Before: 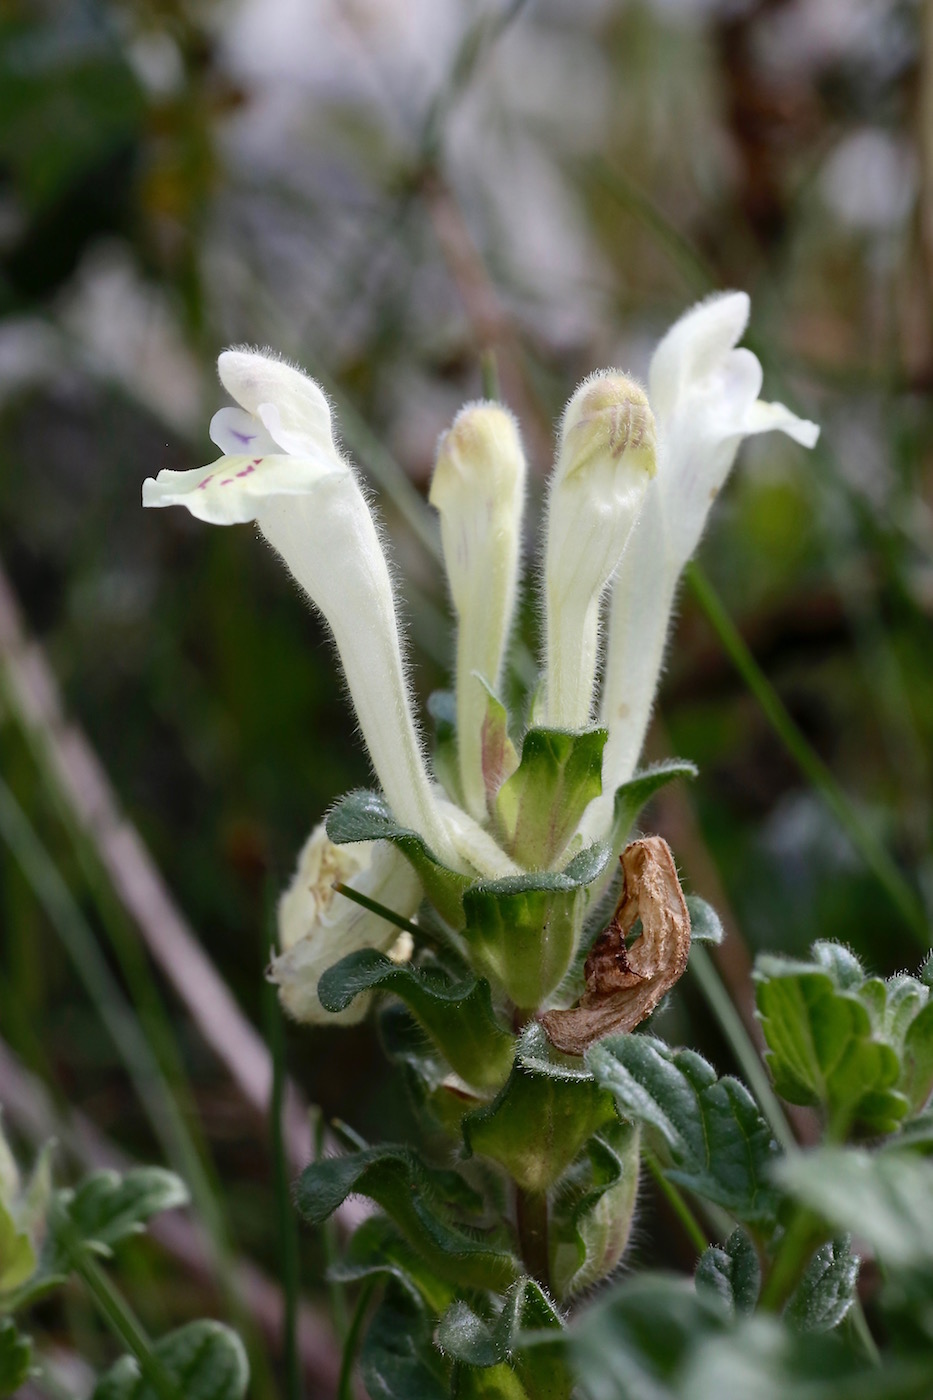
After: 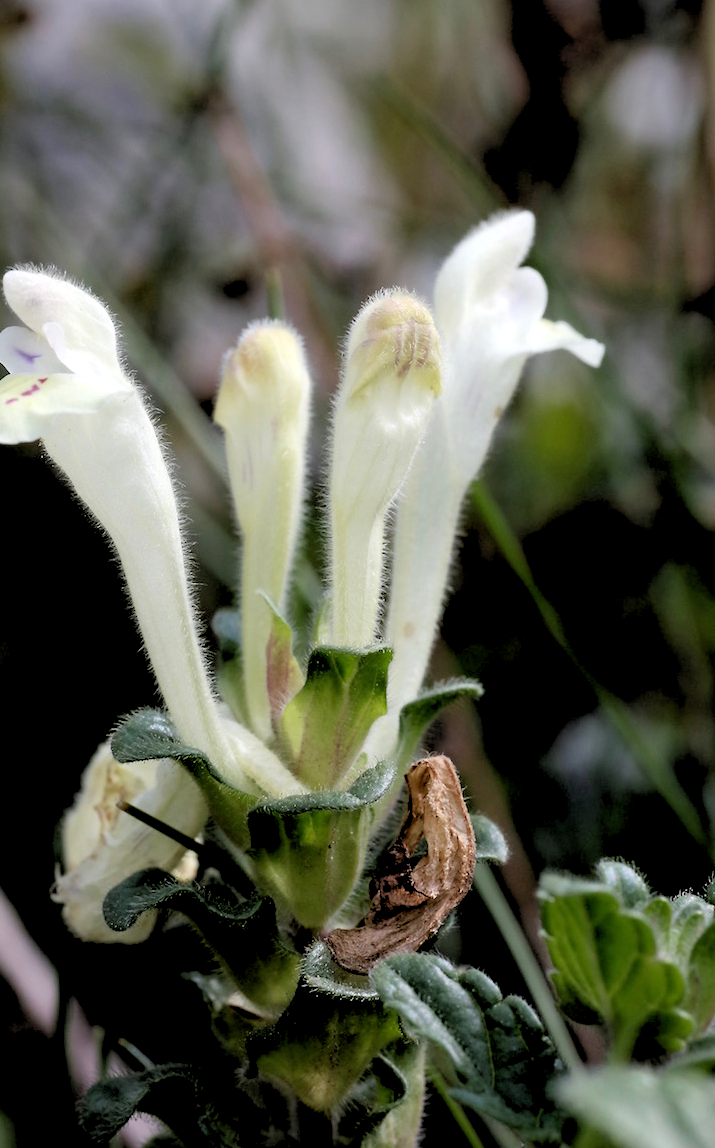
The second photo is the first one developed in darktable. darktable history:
crop: left 23.095%, top 5.827%, bottom 11.854%
rgb levels: levels [[0.029, 0.461, 0.922], [0, 0.5, 1], [0, 0.5, 1]]
